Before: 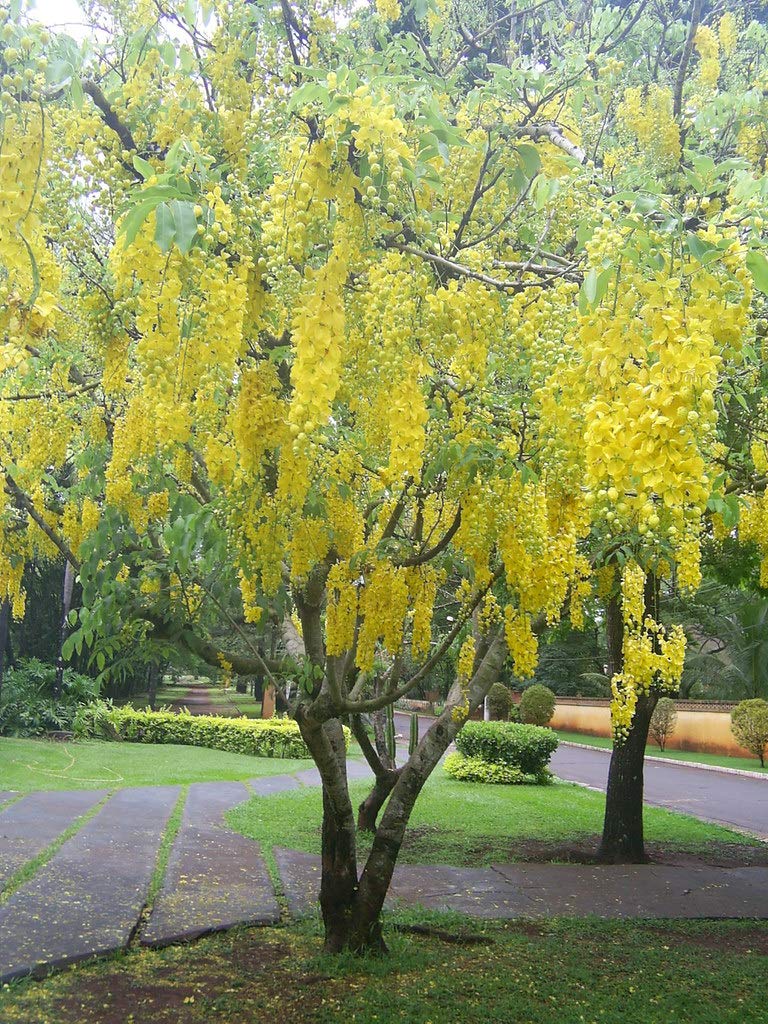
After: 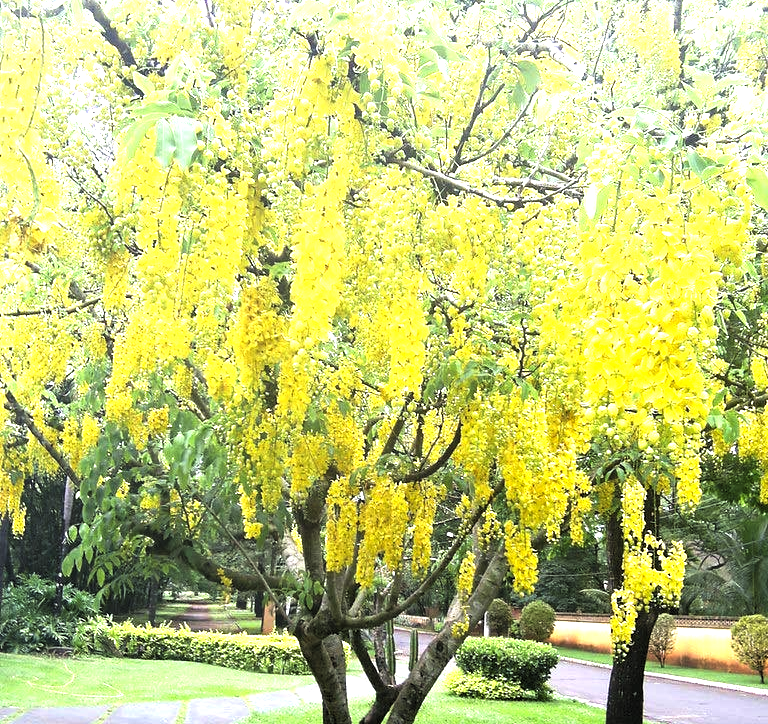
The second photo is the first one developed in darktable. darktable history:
exposure: exposure 0.7 EV, compensate highlight preservation false
crop and rotate: top 8.293%, bottom 20.996%
levels: levels [0.129, 0.519, 0.867]
